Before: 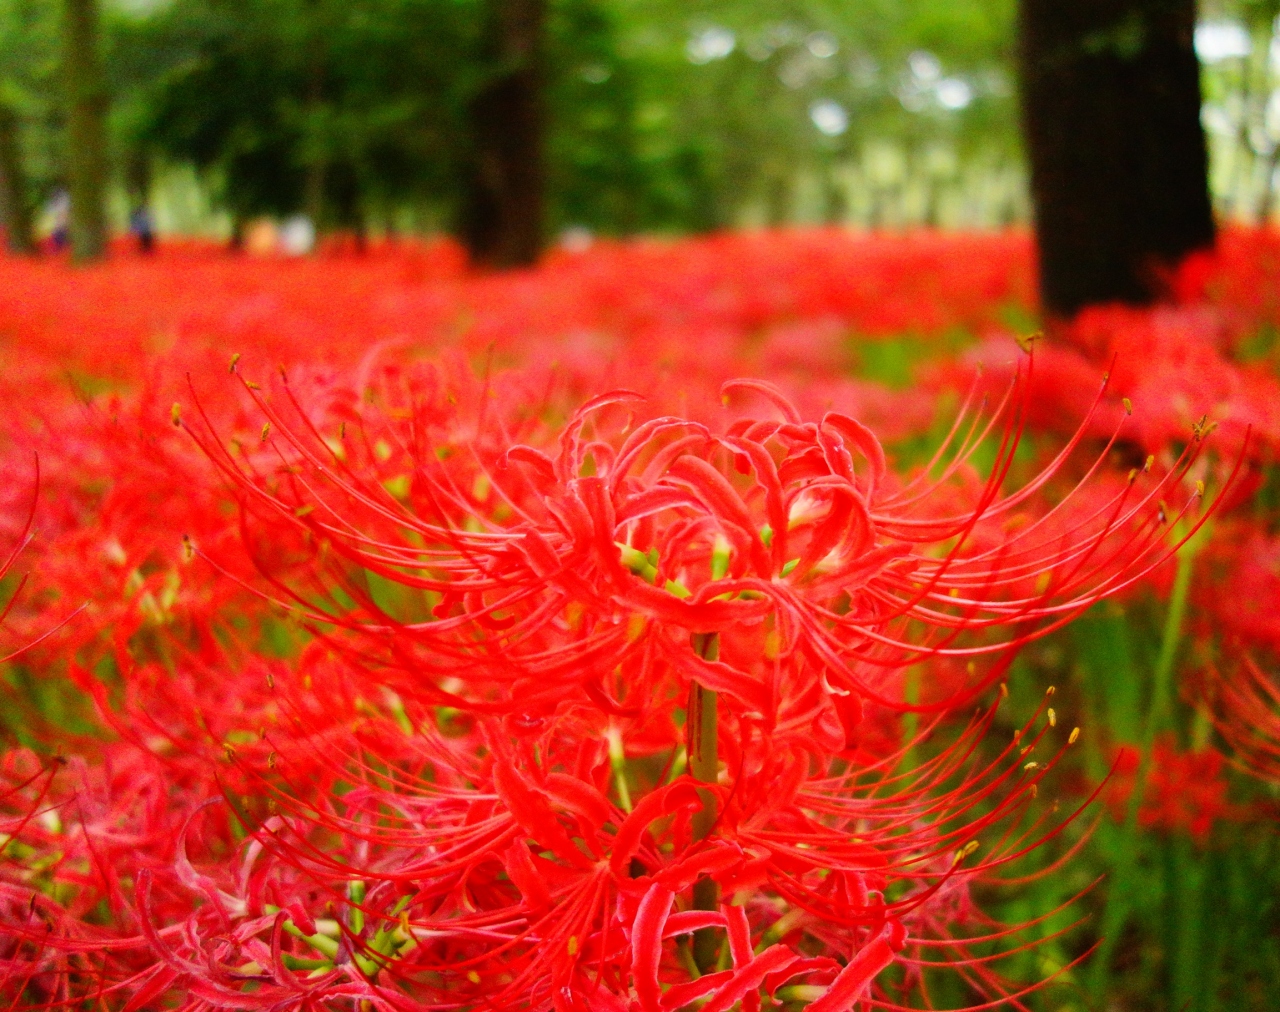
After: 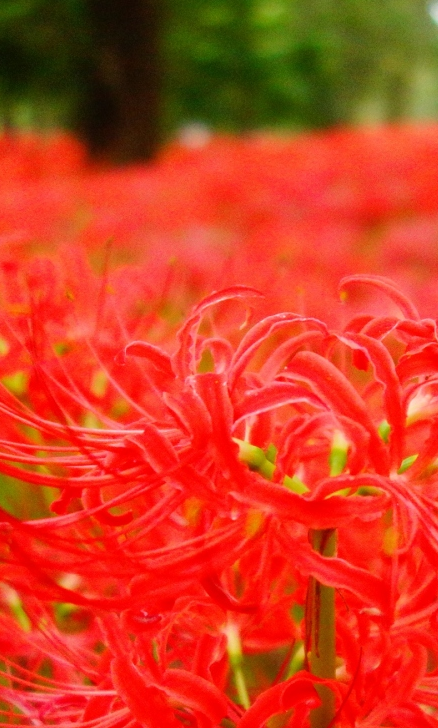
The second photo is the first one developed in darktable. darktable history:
crop and rotate: left 29.902%, top 10.342%, right 35.868%, bottom 17.721%
